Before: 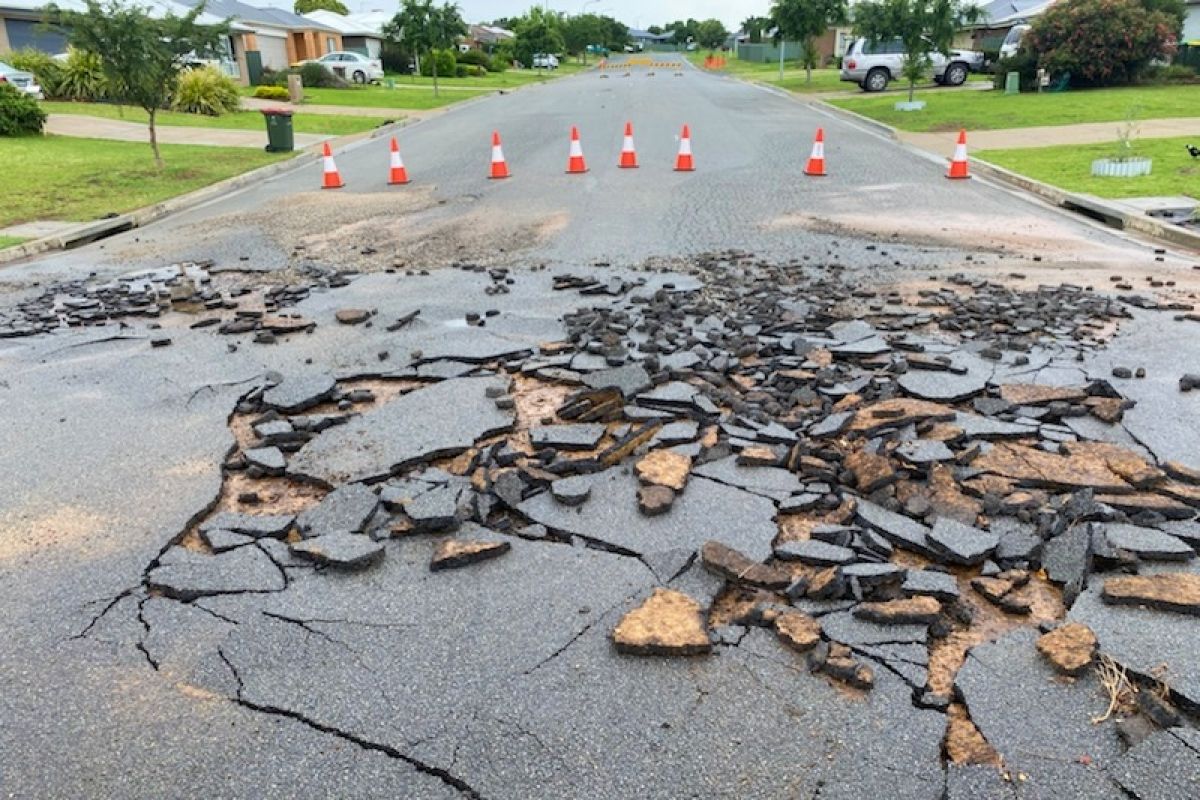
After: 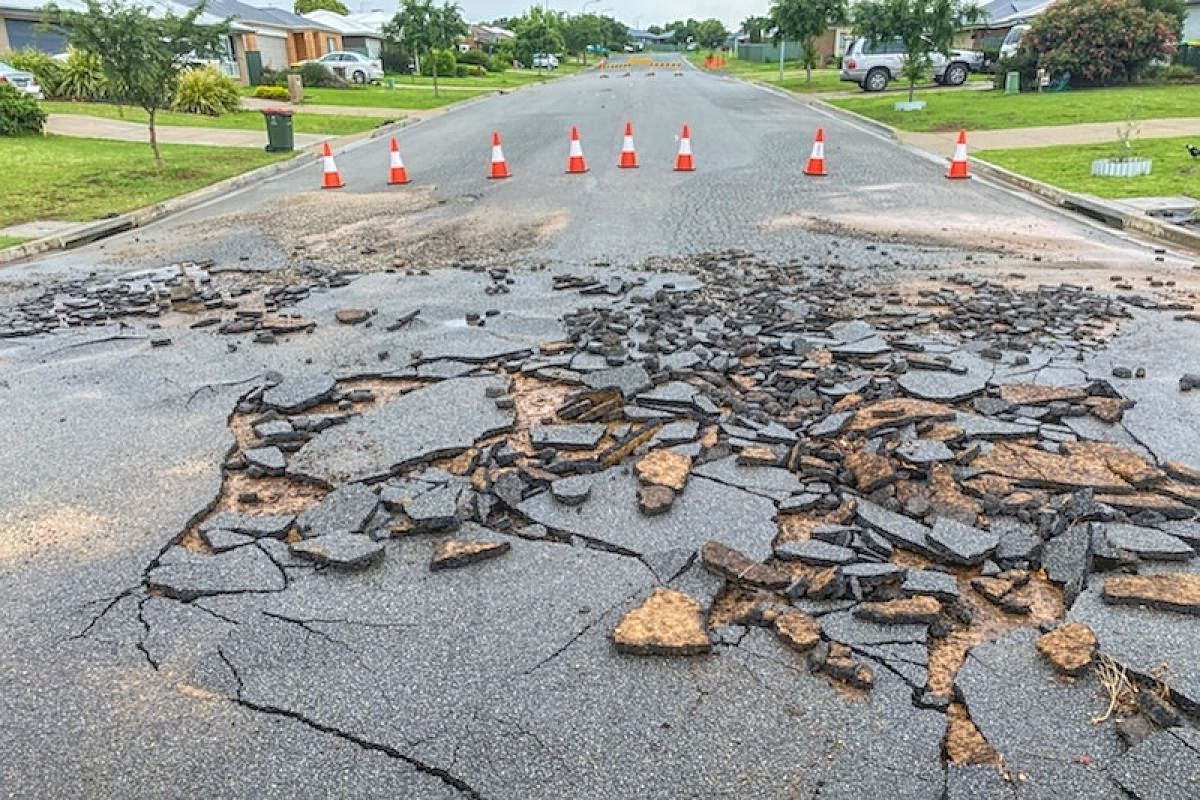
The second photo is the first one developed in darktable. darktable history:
sharpen: on, module defaults
local contrast: highlights 66%, shadows 33%, detail 167%, midtone range 0.2
